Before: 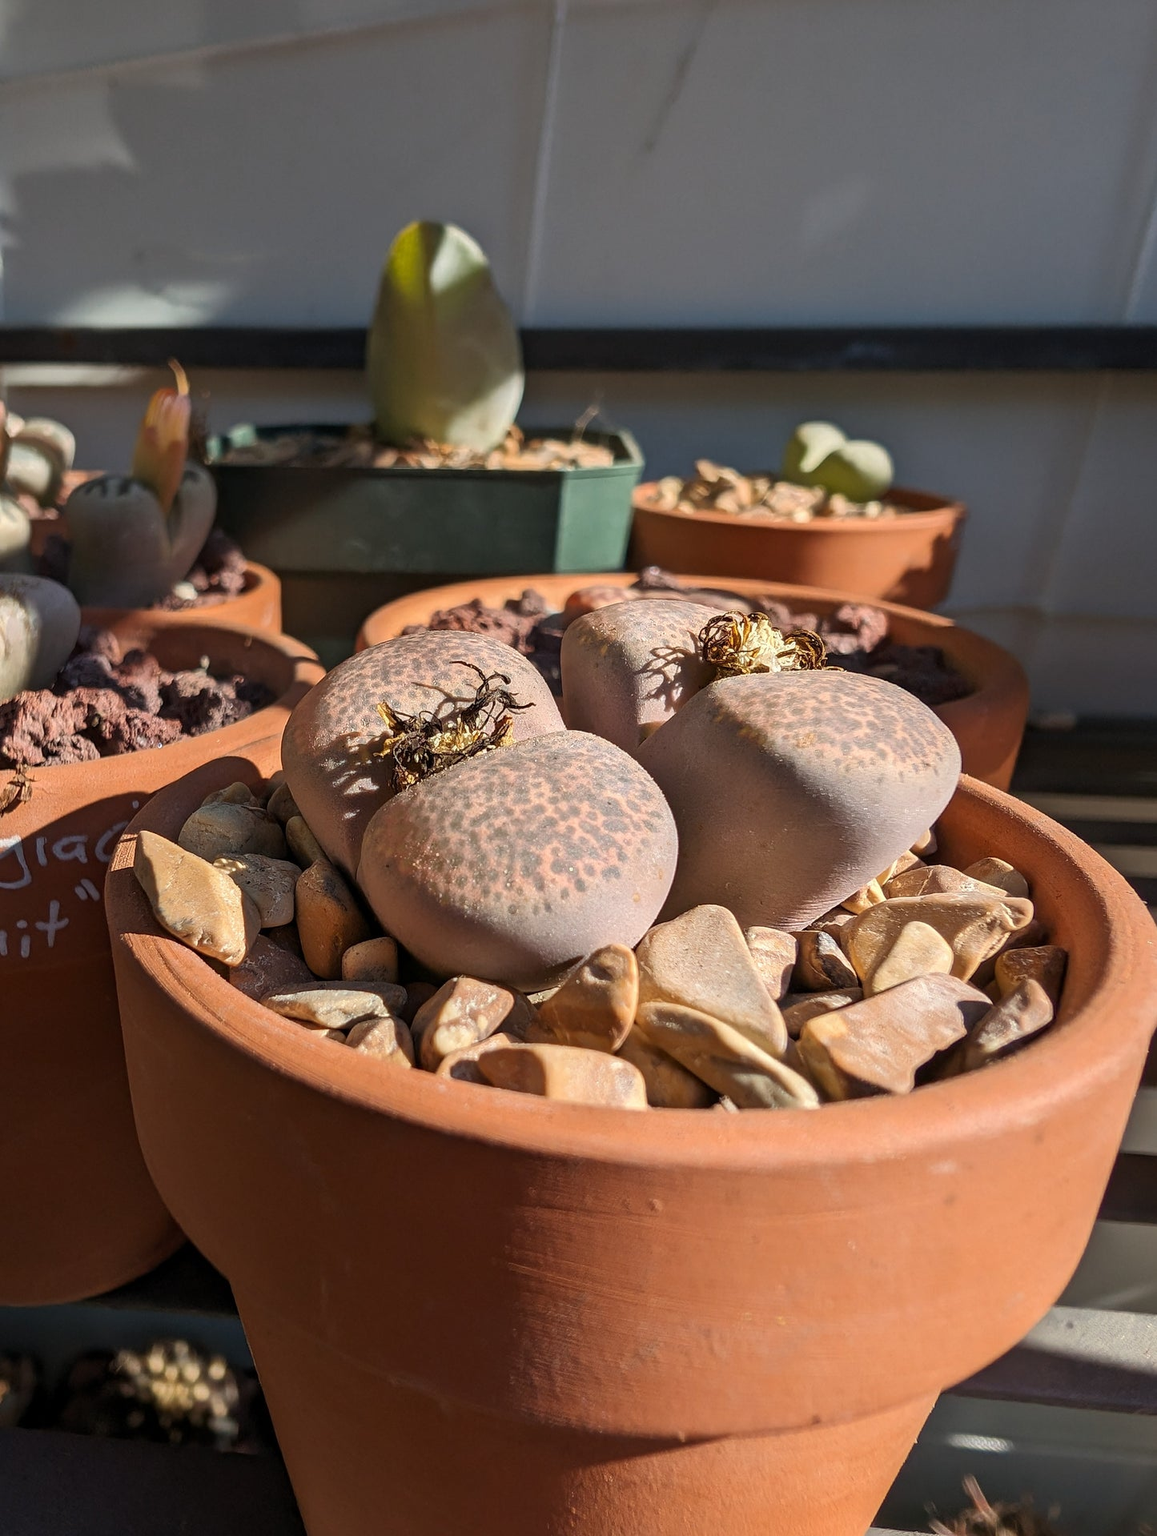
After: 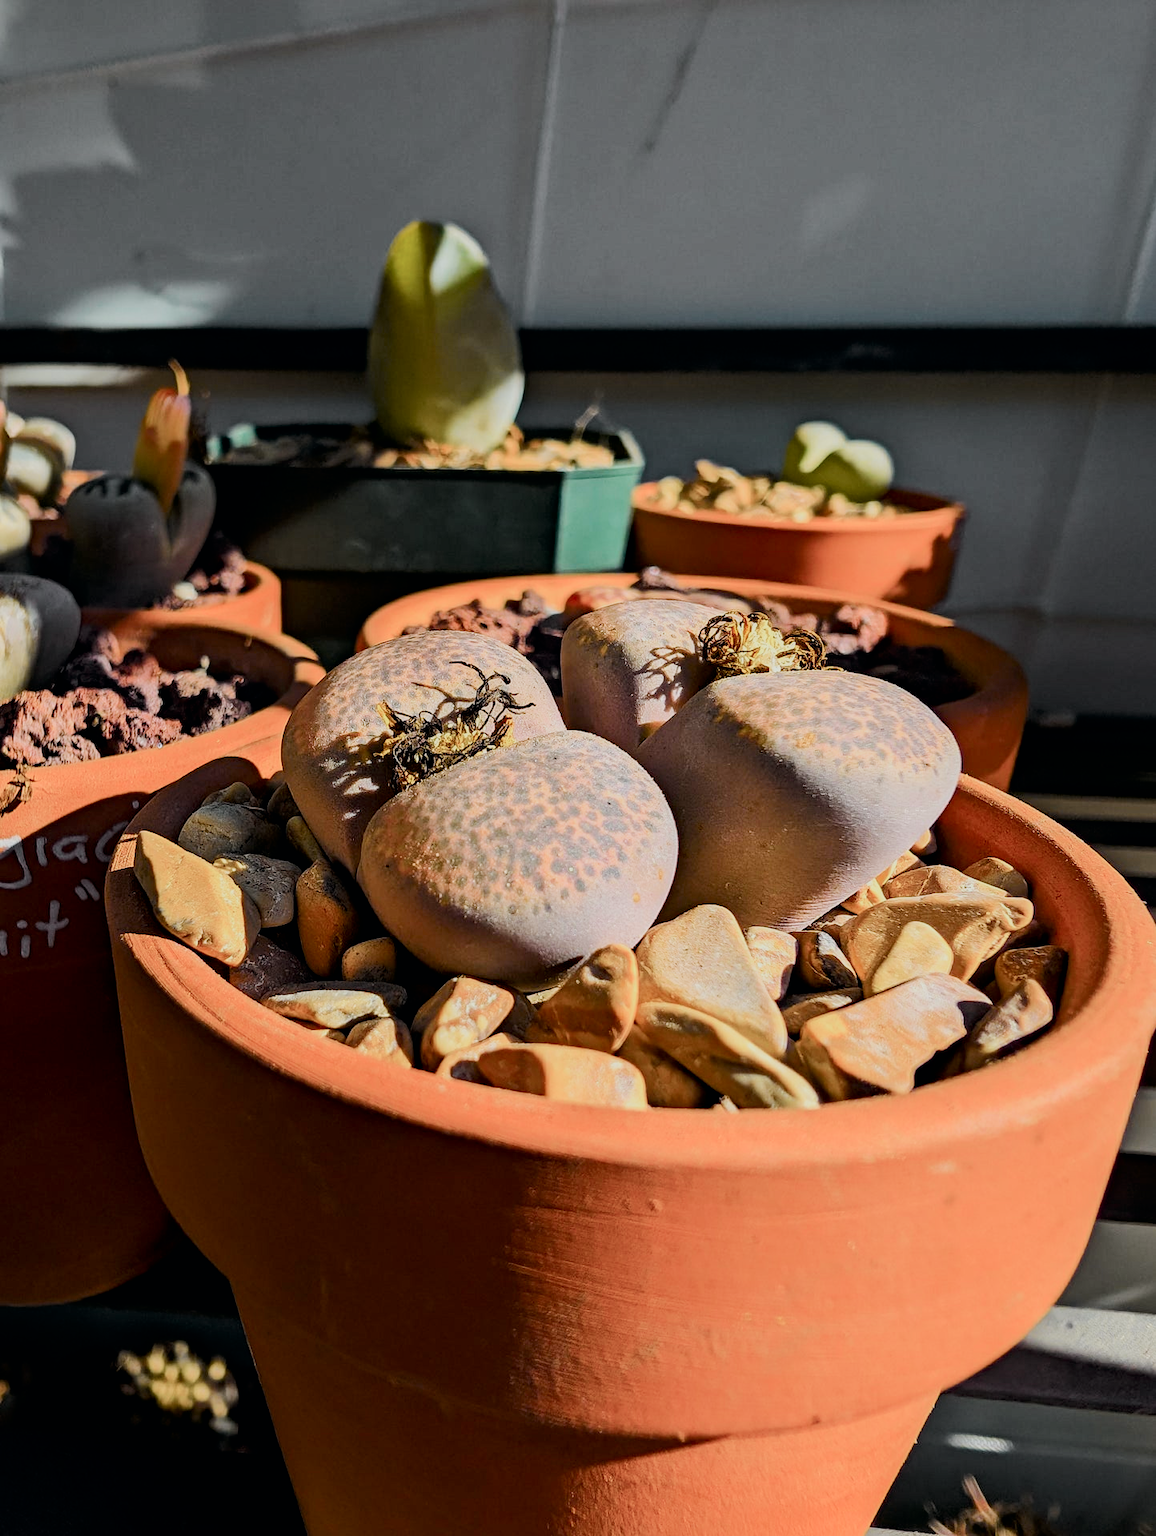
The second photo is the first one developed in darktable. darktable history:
filmic rgb: black relative exposure -7.65 EV, white relative exposure 4.56 EV, hardness 3.61
tone curve: curves: ch0 [(0, 0) (0.037, 0.011) (0.131, 0.108) (0.279, 0.279) (0.476, 0.554) (0.617, 0.693) (0.704, 0.77) (0.813, 0.852) (0.916, 0.924) (1, 0.993)]; ch1 [(0, 0) (0.318, 0.278) (0.444, 0.427) (0.493, 0.492) (0.508, 0.502) (0.534, 0.531) (0.562, 0.571) (0.626, 0.667) (0.746, 0.764) (1, 1)]; ch2 [(0, 0) (0.316, 0.292) (0.381, 0.37) (0.423, 0.448) (0.476, 0.492) (0.502, 0.498) (0.522, 0.518) (0.533, 0.532) (0.586, 0.631) (0.634, 0.663) (0.7, 0.7) (0.861, 0.808) (1, 0.951)], color space Lab, independent channels, preserve colors none
haze removal: strength 0.25, distance 0.25, compatibility mode true, adaptive false
